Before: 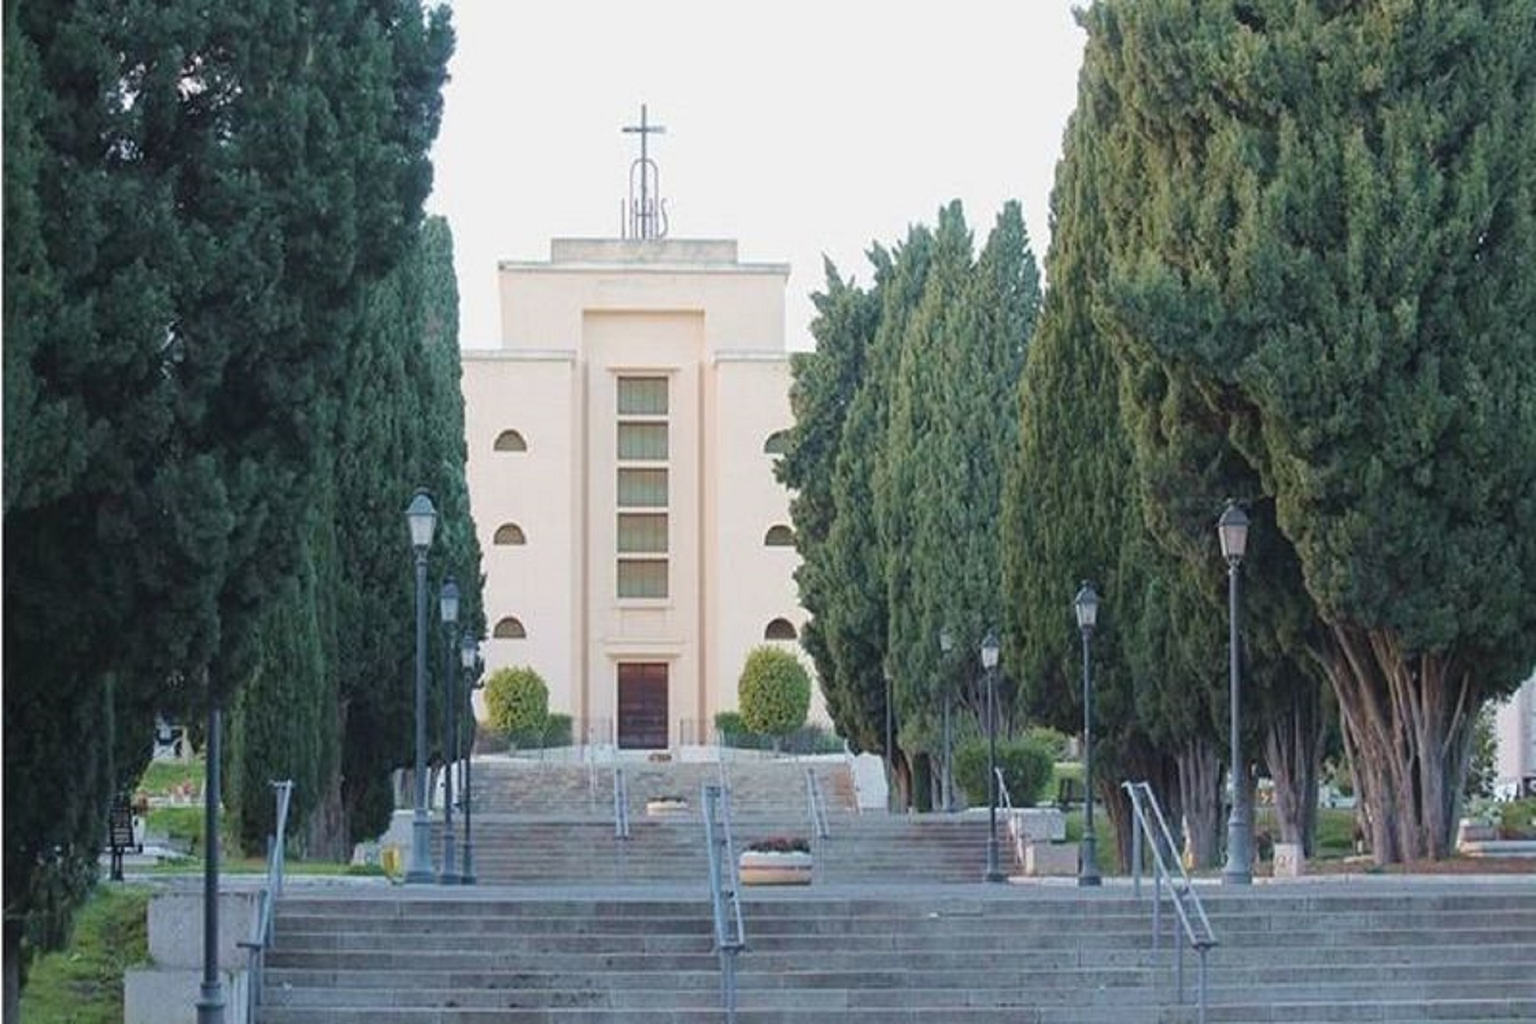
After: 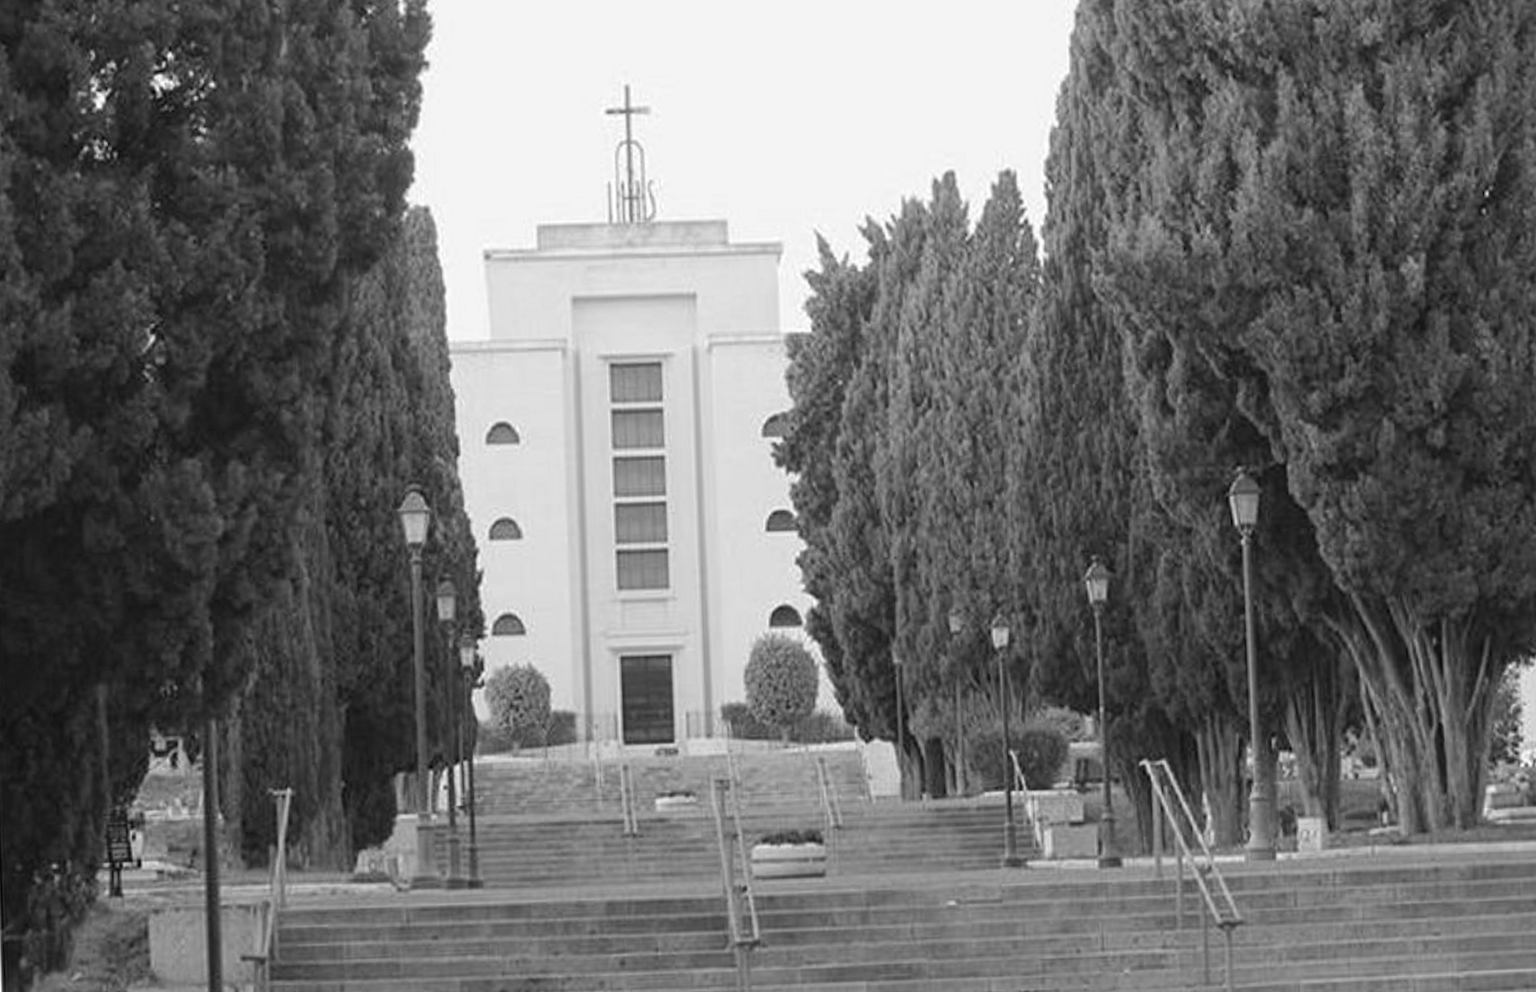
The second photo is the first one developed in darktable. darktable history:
monochrome: on, module defaults
white balance: red 1.05, blue 1.072
rotate and perspective: rotation -2°, crop left 0.022, crop right 0.978, crop top 0.049, crop bottom 0.951
